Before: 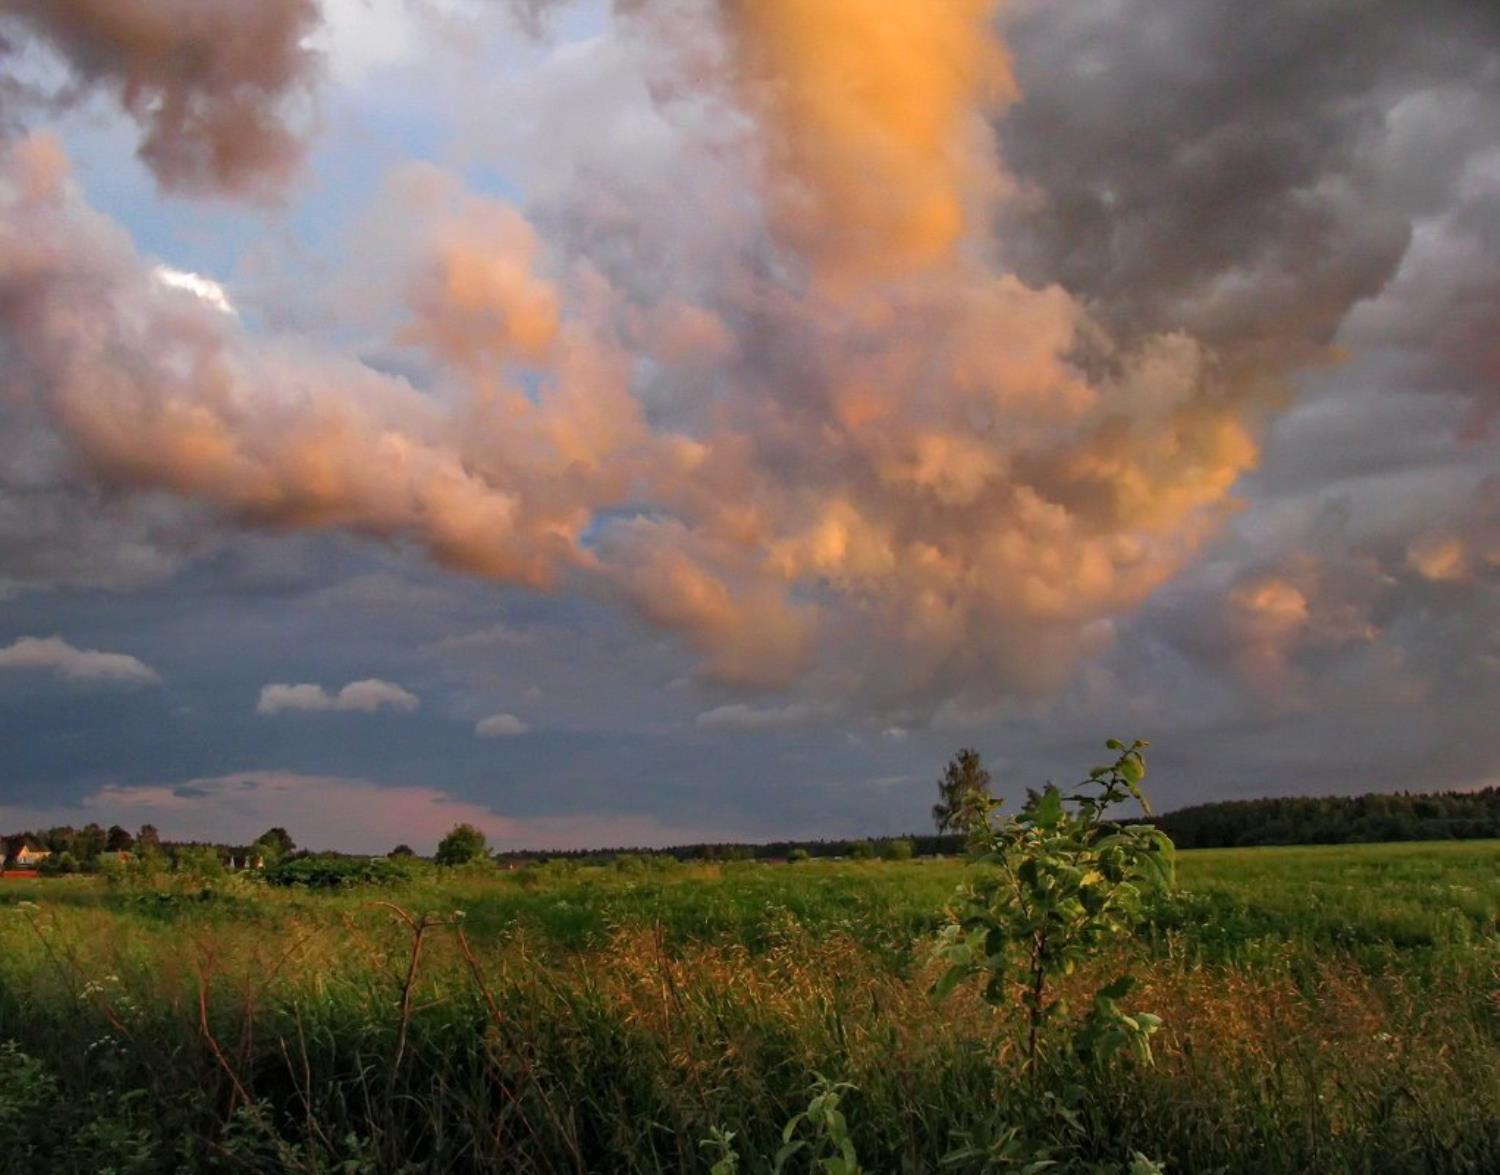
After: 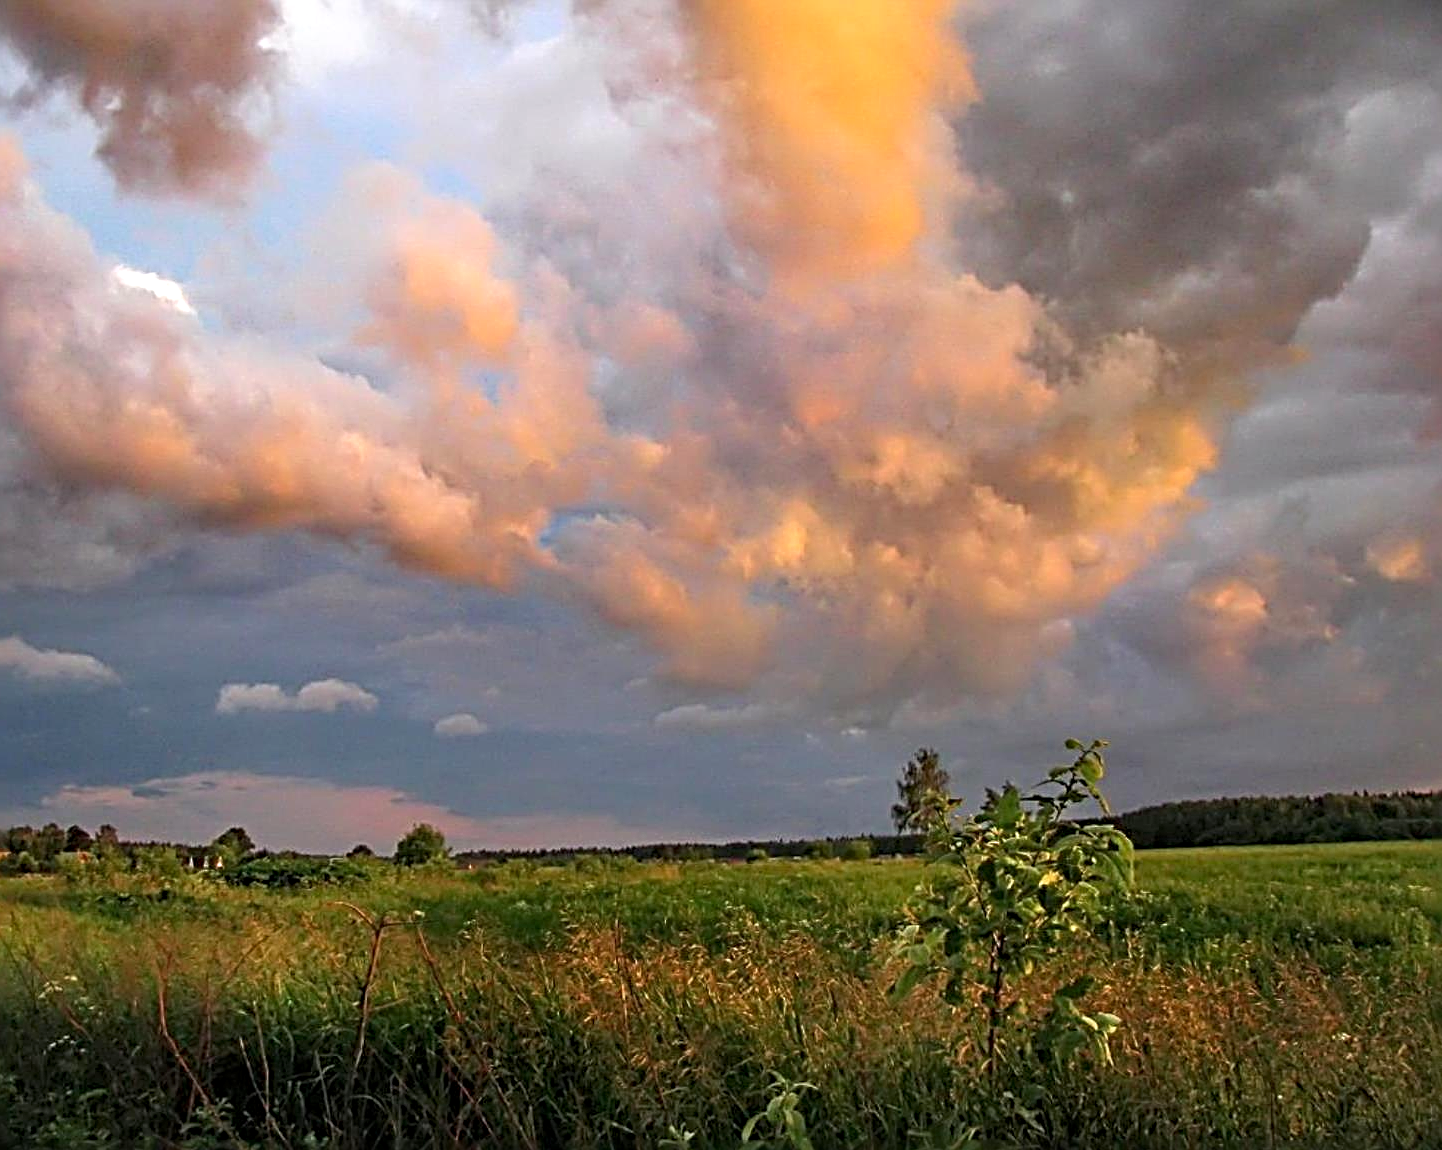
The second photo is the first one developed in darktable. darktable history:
crop and rotate: left 2.76%, right 1.06%, bottom 2.061%
exposure: black level correction 0.001, exposure 0.5 EV, compensate highlight preservation false
sharpen: radius 3.657, amount 0.939
